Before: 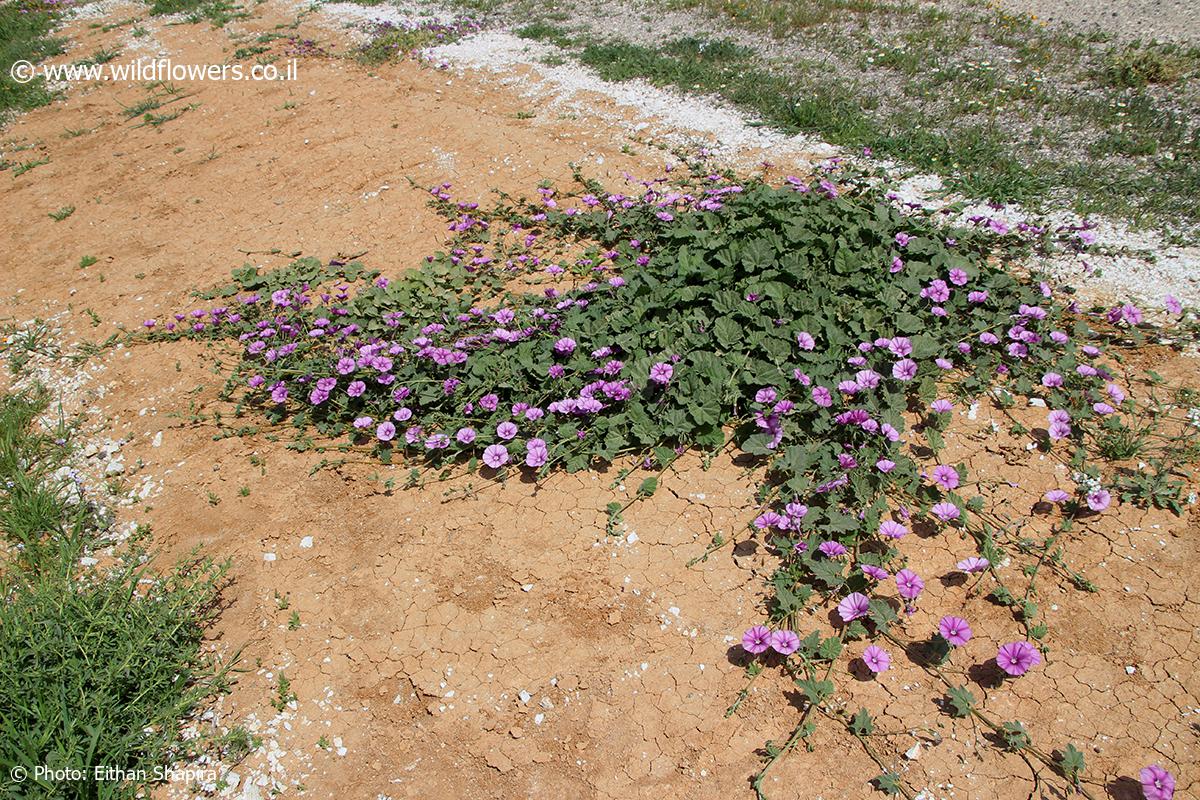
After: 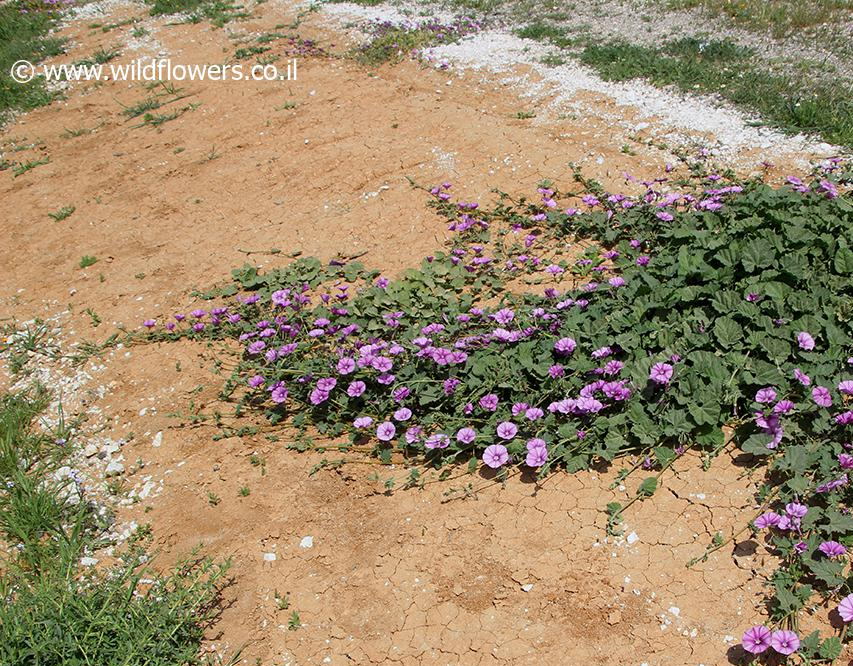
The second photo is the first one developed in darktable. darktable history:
crop: right 28.885%, bottom 16.626%
white balance: emerald 1
